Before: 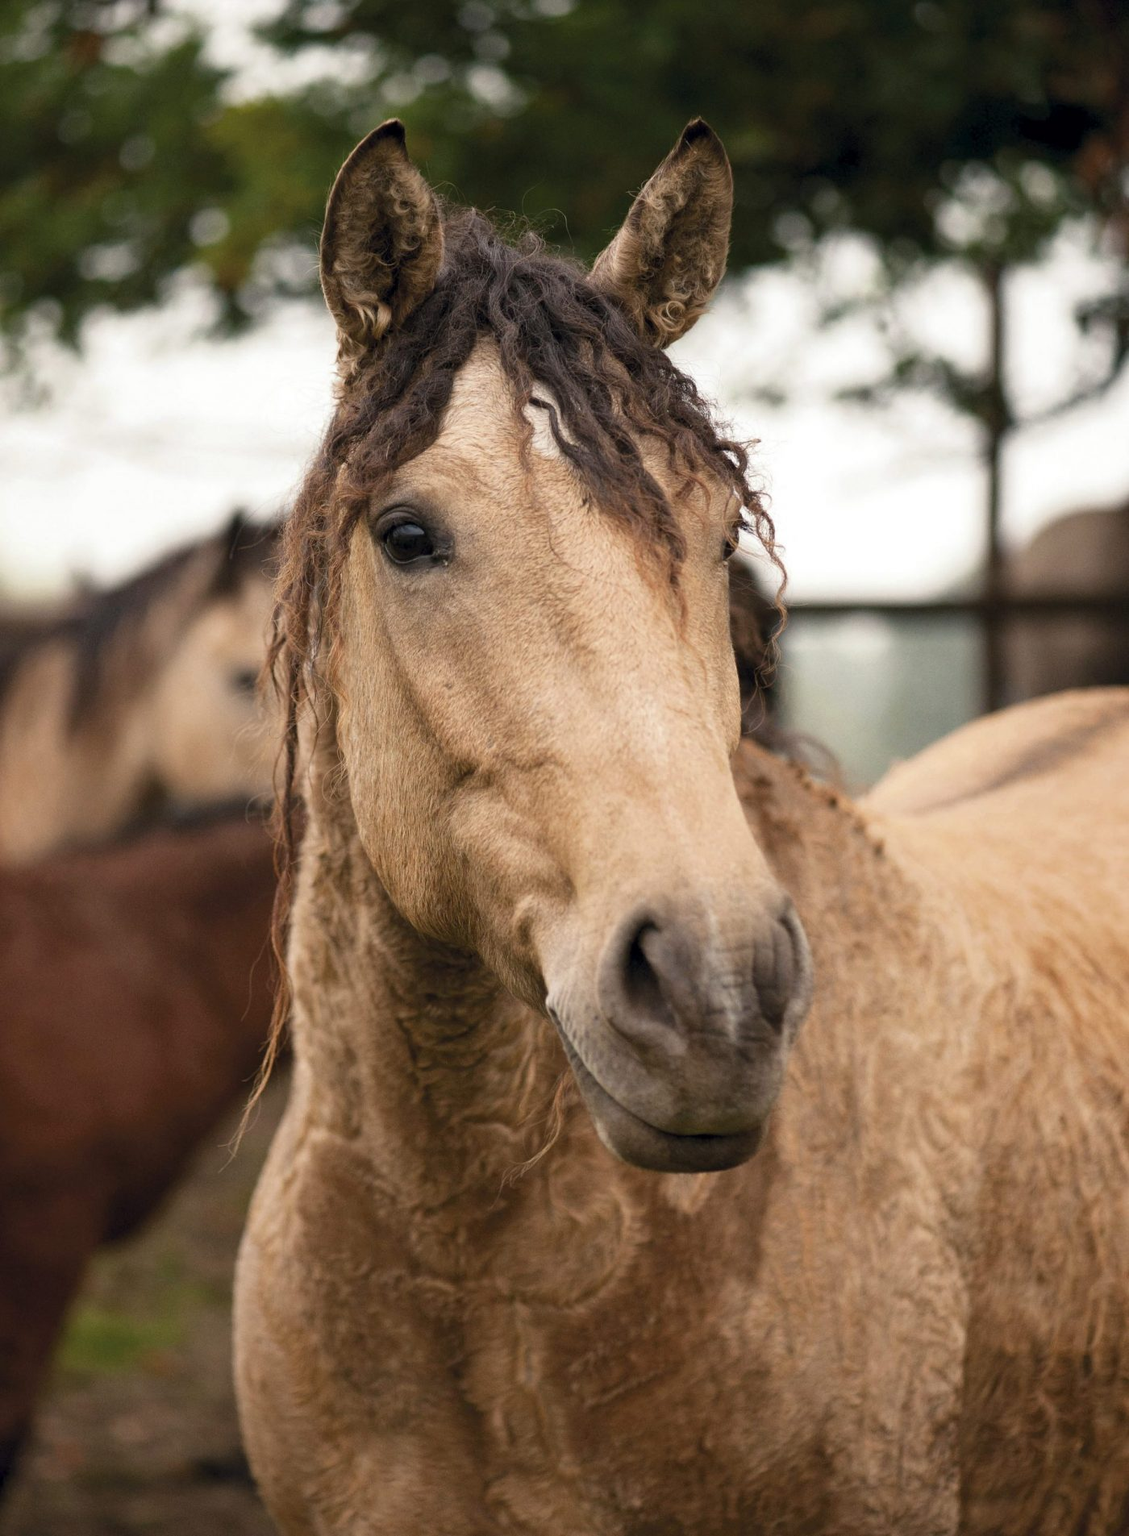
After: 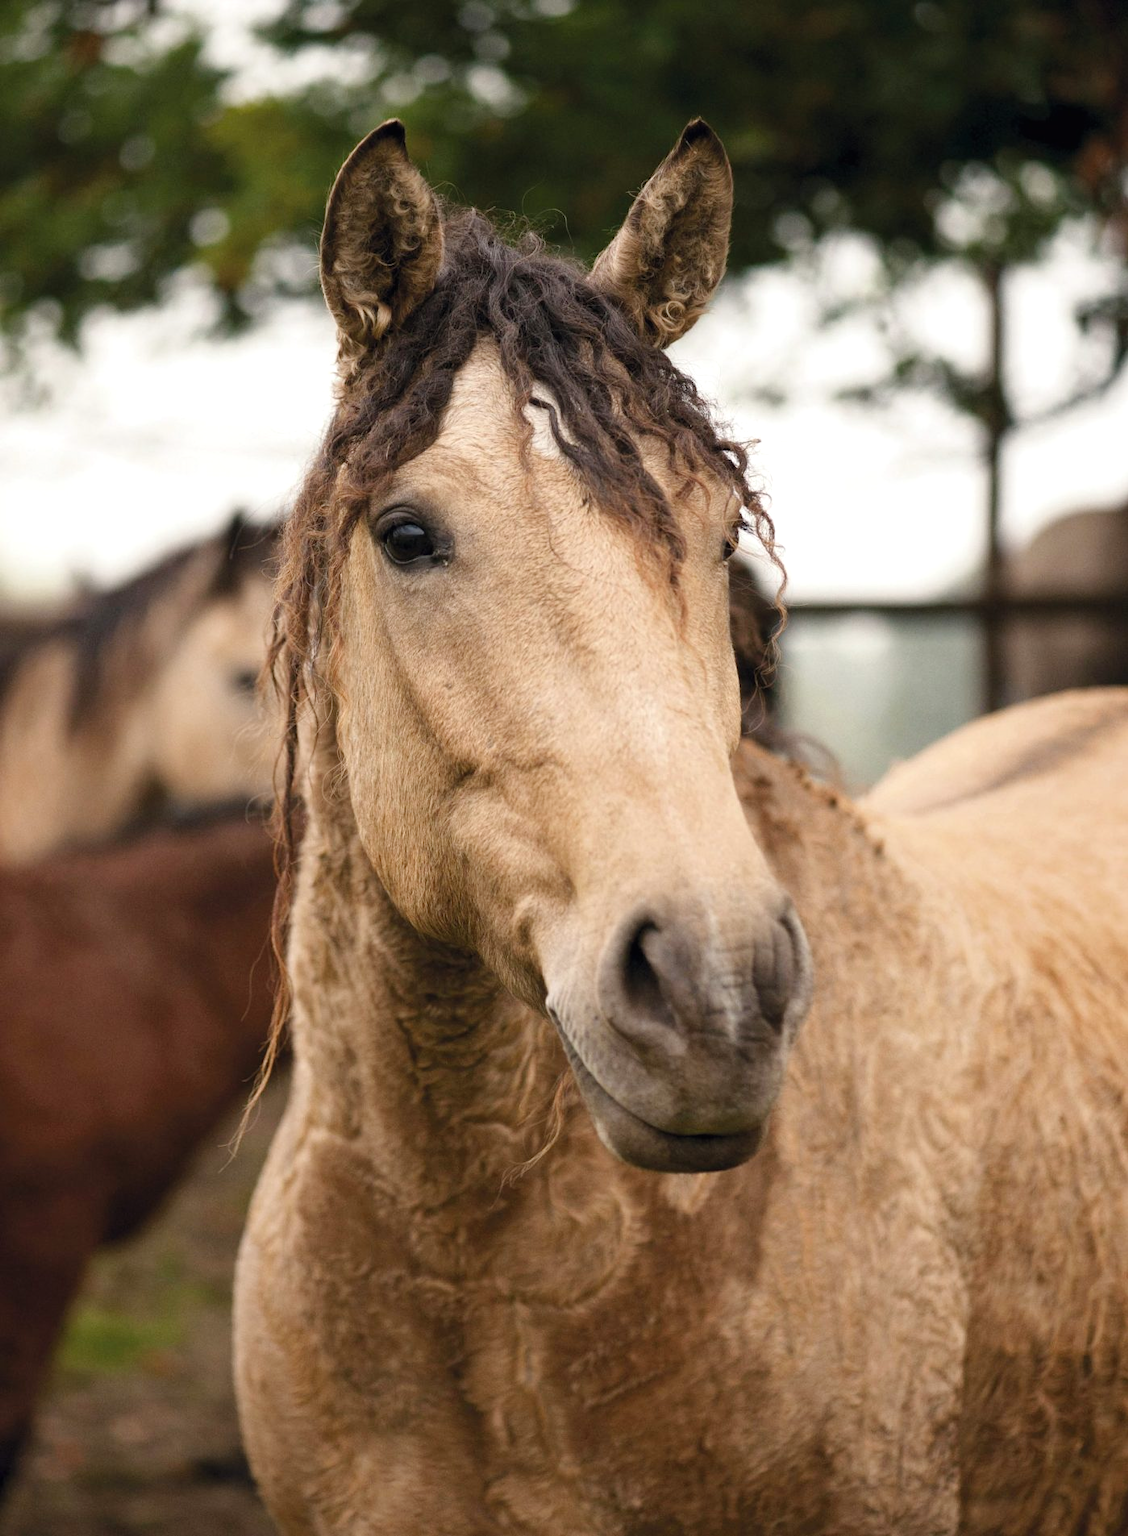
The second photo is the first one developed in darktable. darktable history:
exposure: exposure 0.133 EV, compensate highlight preservation false
tone curve: curves: ch0 [(0, 0.008) (0.083, 0.073) (0.28, 0.286) (0.528, 0.559) (0.961, 0.966) (1, 1)], preserve colors none
